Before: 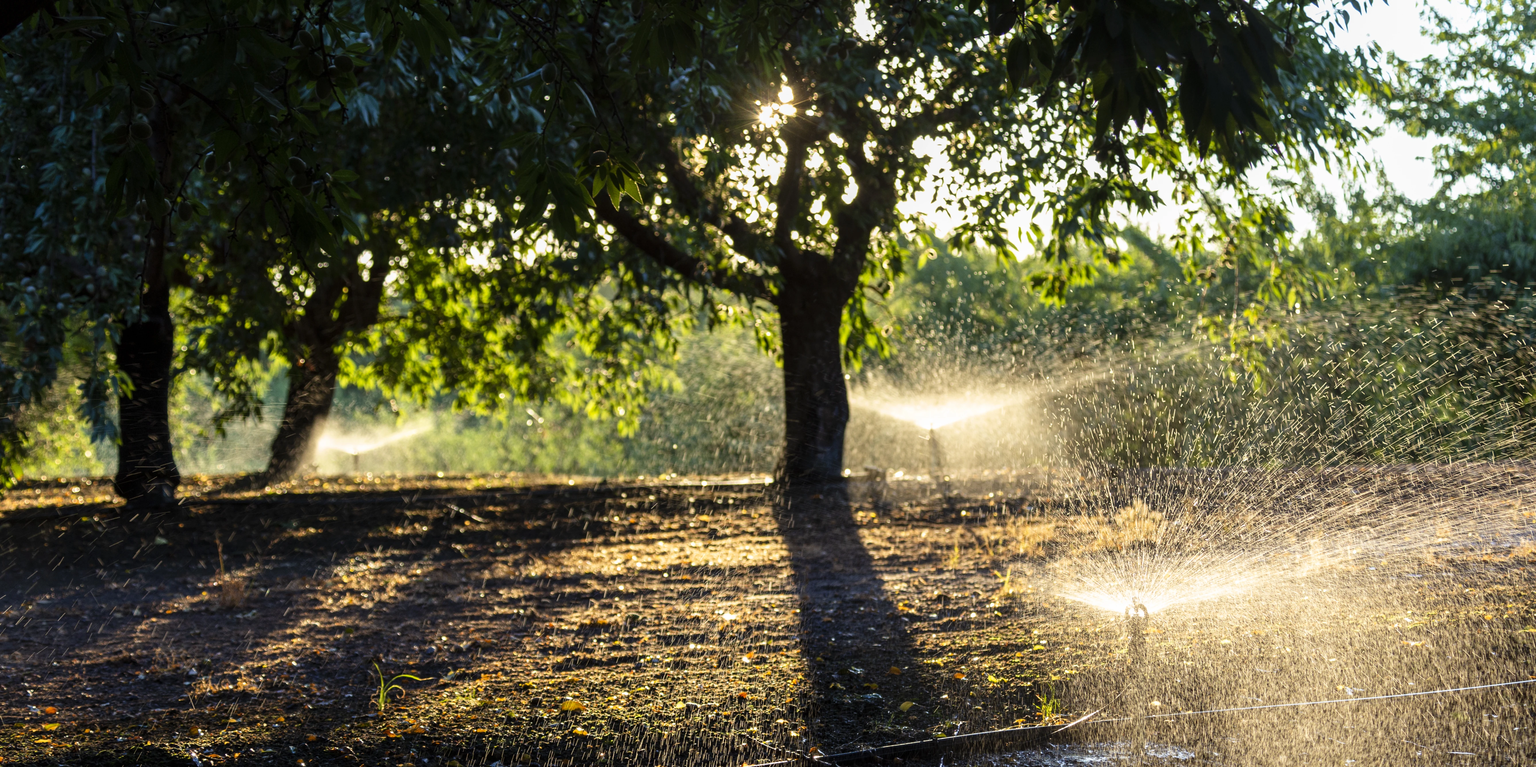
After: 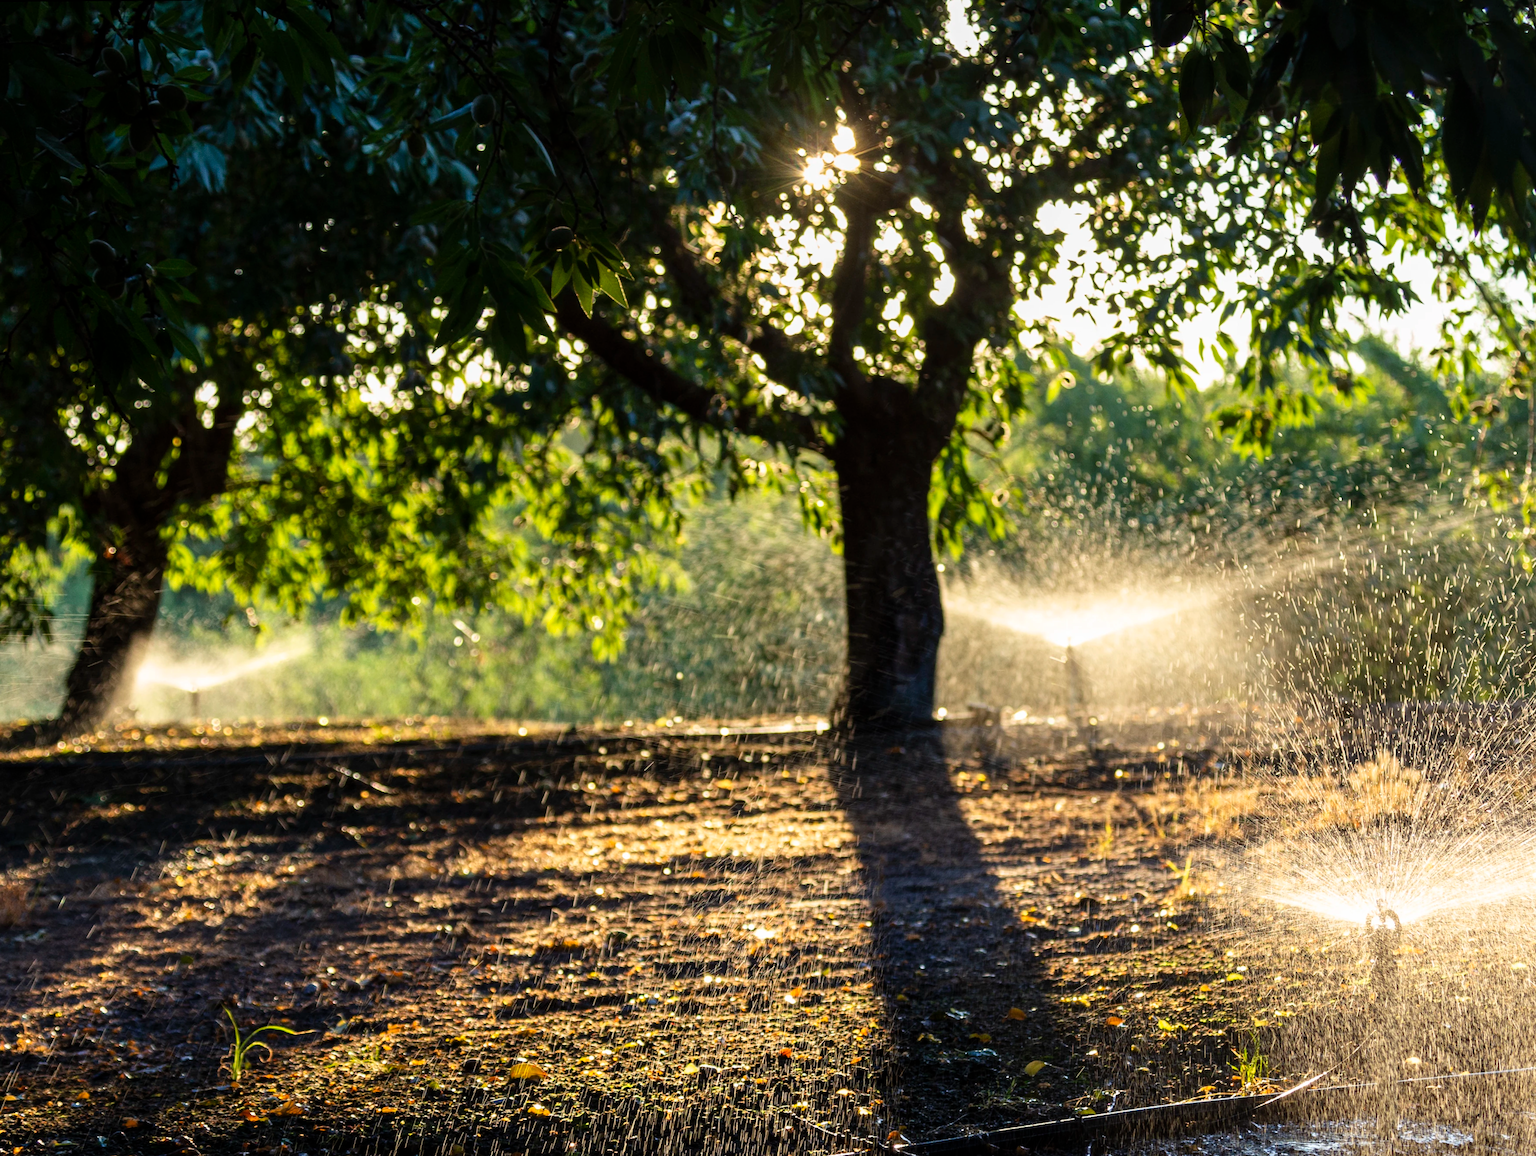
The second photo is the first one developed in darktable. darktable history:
rotate and perspective: rotation -0.45°, automatic cropping original format, crop left 0.008, crop right 0.992, crop top 0.012, crop bottom 0.988
crop and rotate: left 14.436%, right 18.898%
